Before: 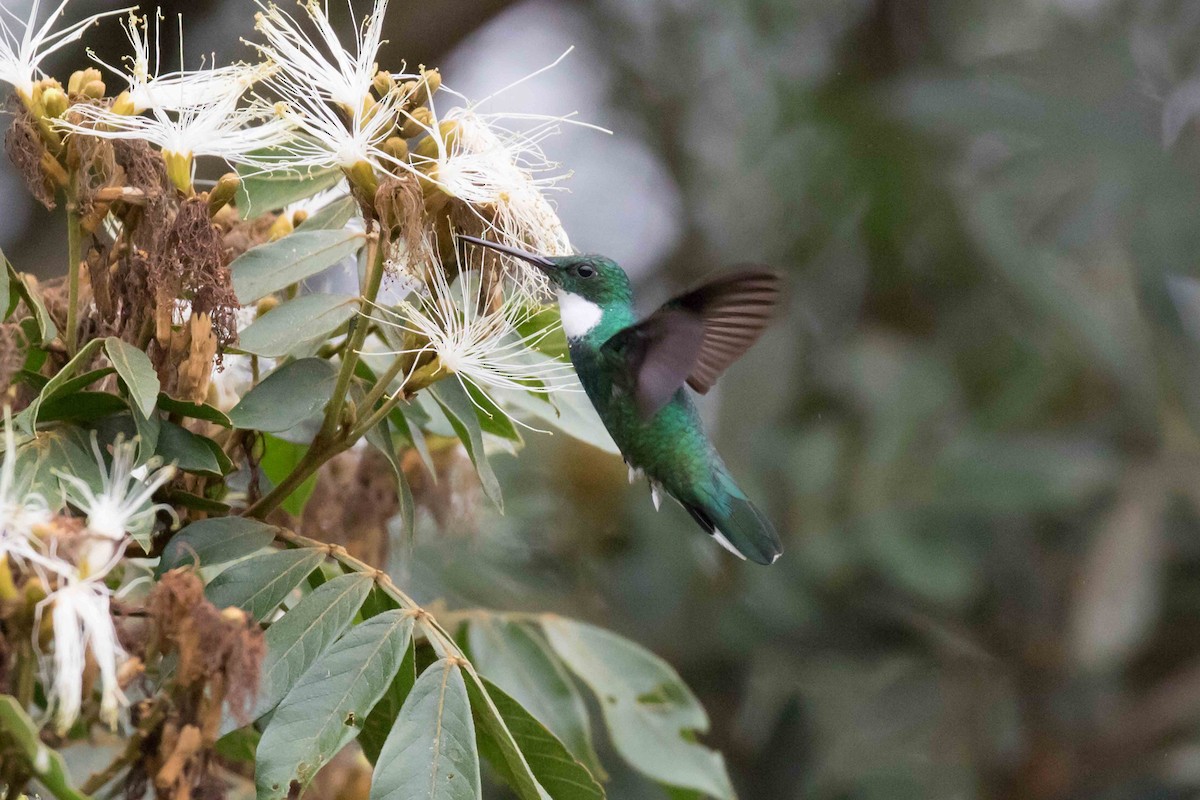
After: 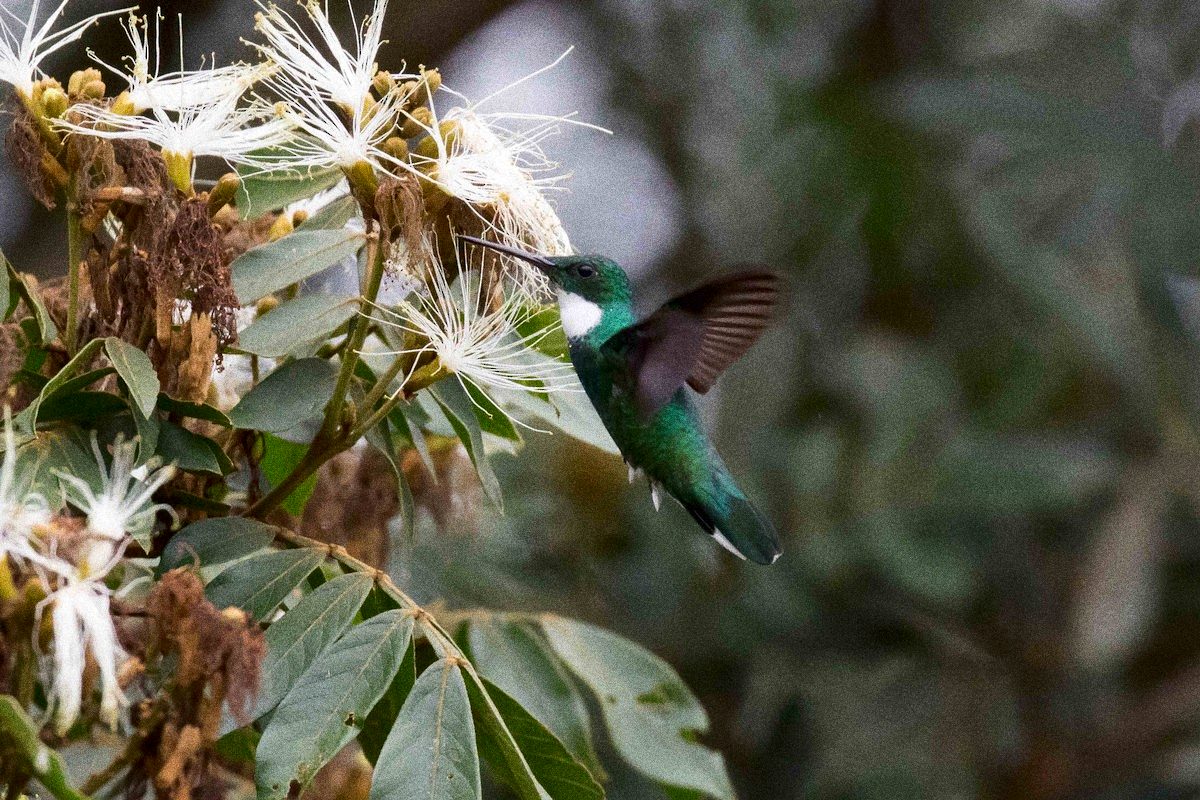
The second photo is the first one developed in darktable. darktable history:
contrast brightness saturation: contrast 0.07, brightness -0.14, saturation 0.11
grain: coarseness 14.49 ISO, strength 48.04%, mid-tones bias 35%
local contrast: mode bilateral grid, contrast 20, coarseness 50, detail 120%, midtone range 0.2
